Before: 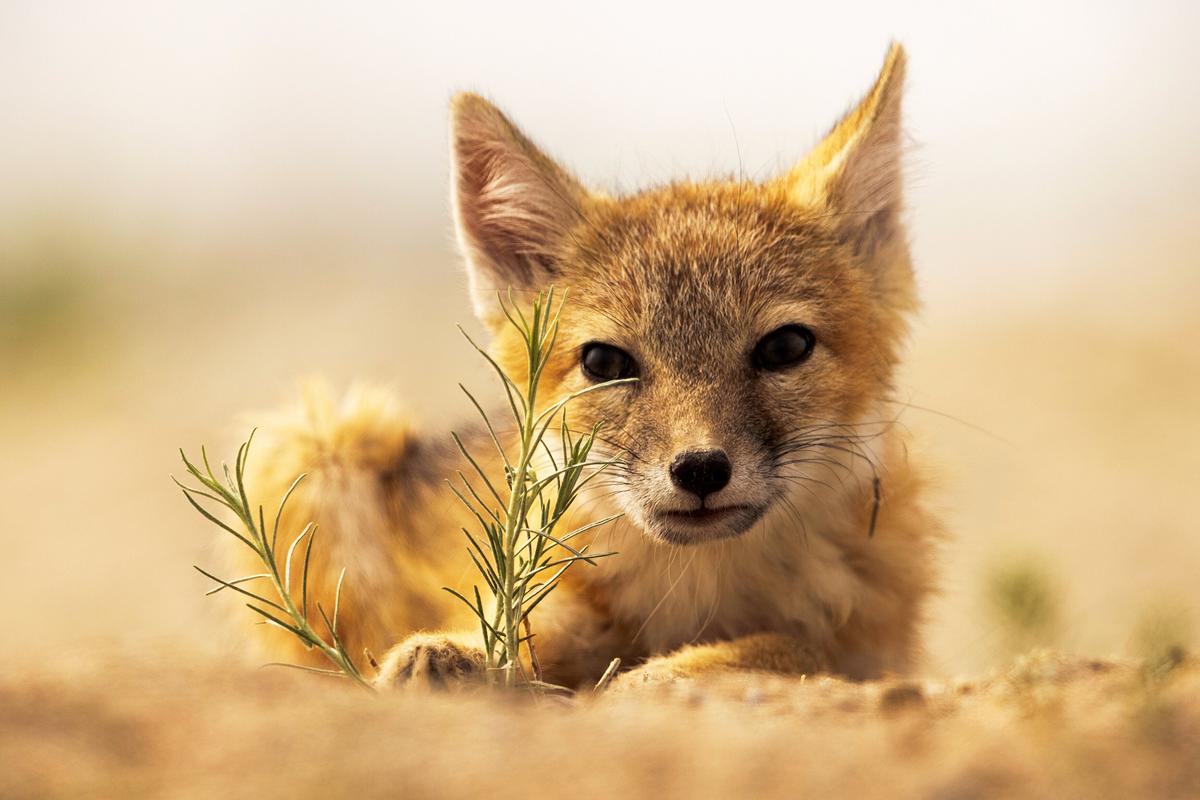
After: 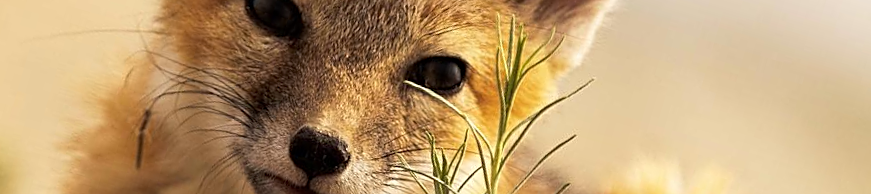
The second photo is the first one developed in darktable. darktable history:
crop and rotate: angle 16.12°, top 30.835%, bottom 35.653%
sharpen: on, module defaults
